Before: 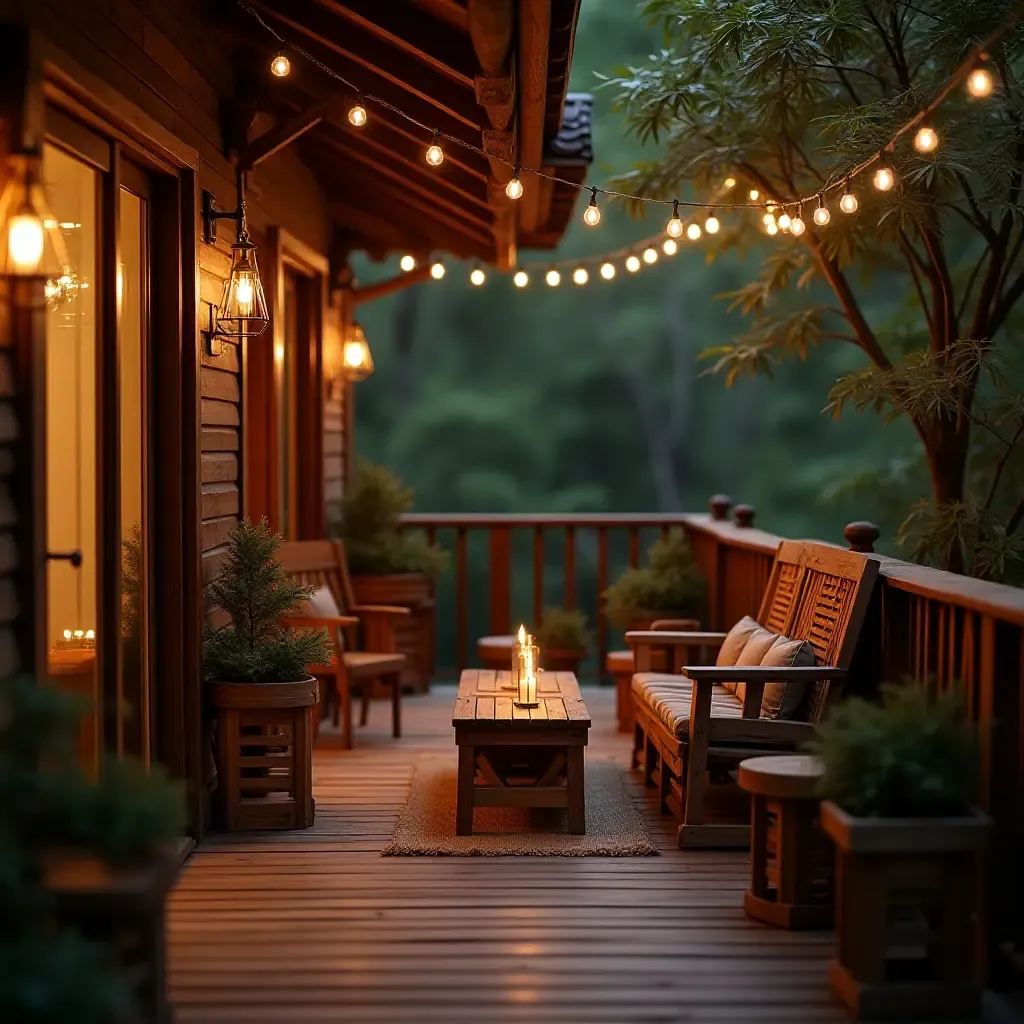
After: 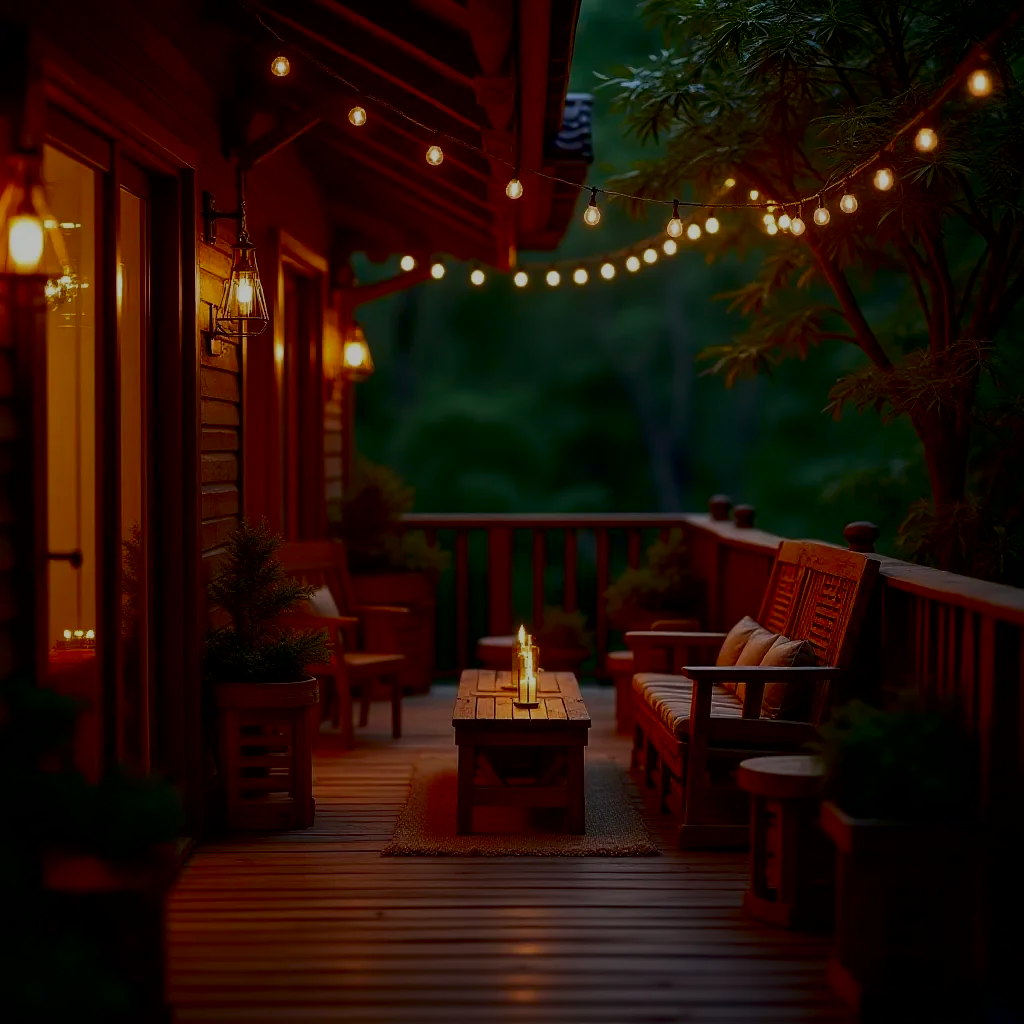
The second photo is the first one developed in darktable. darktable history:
exposure: black level correction 0.009, exposure -0.65 EV, compensate exposure bias true, compensate highlight preservation false
contrast brightness saturation: brightness -0.246, saturation 0.202
